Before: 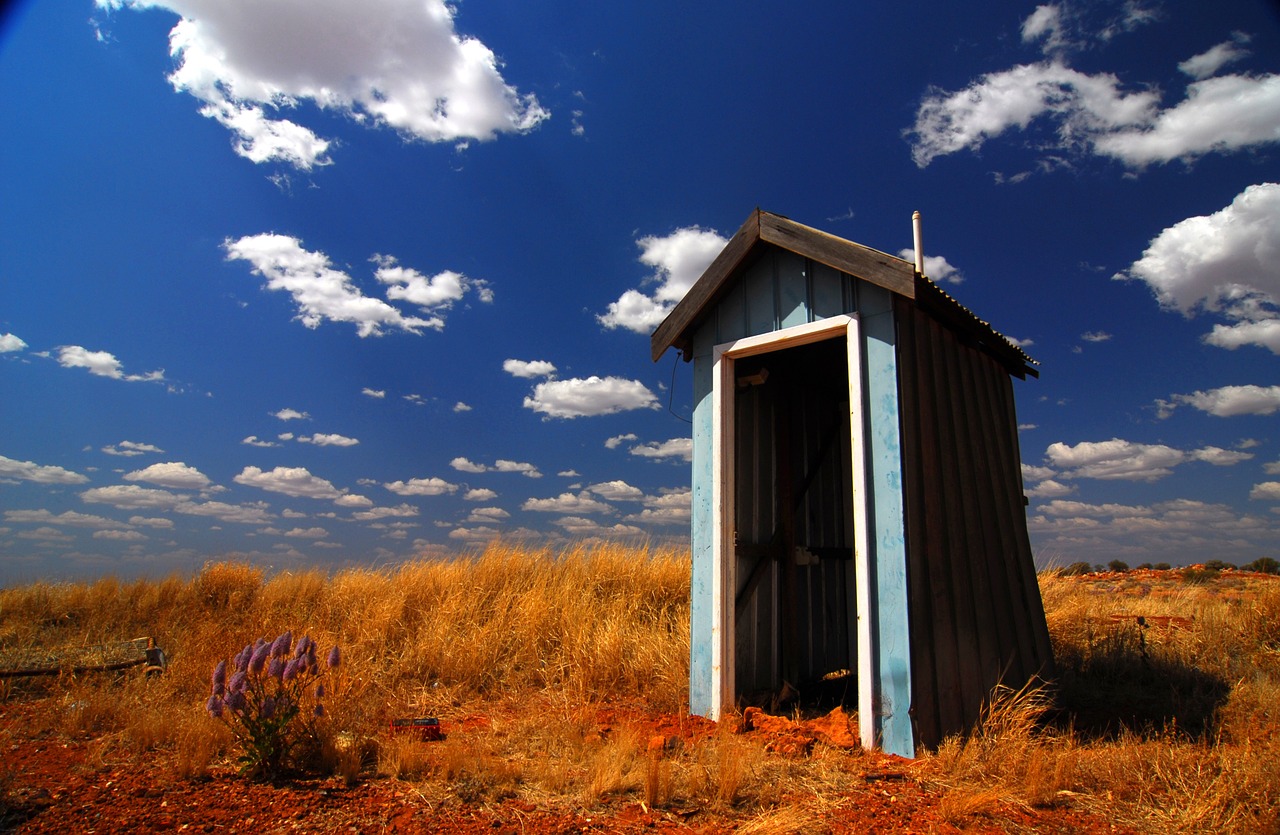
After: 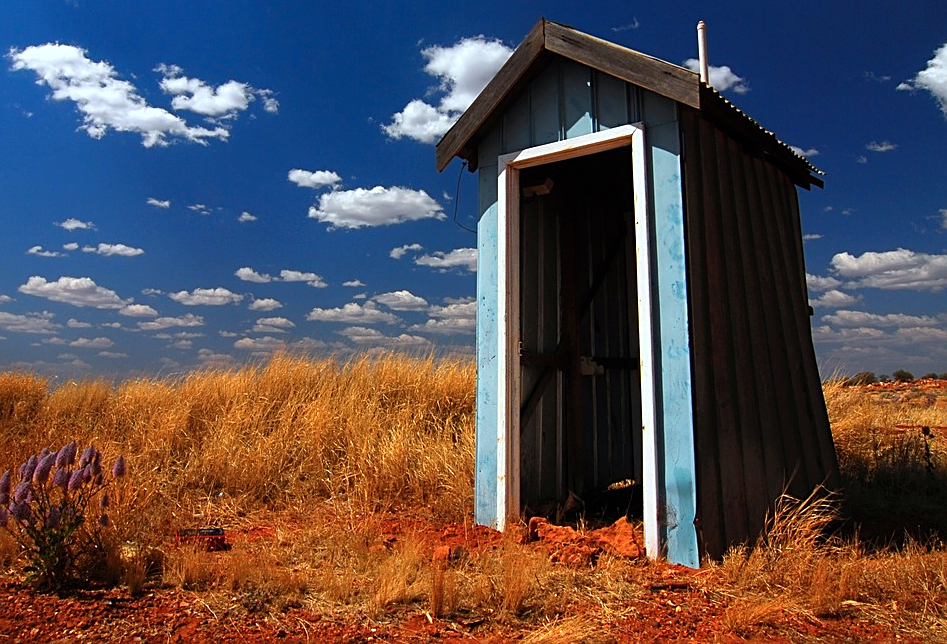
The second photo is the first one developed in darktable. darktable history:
crop: left 16.871%, top 22.857%, right 9.116%
color correction: highlights a* -4.18, highlights b* -10.81
sharpen: on, module defaults
